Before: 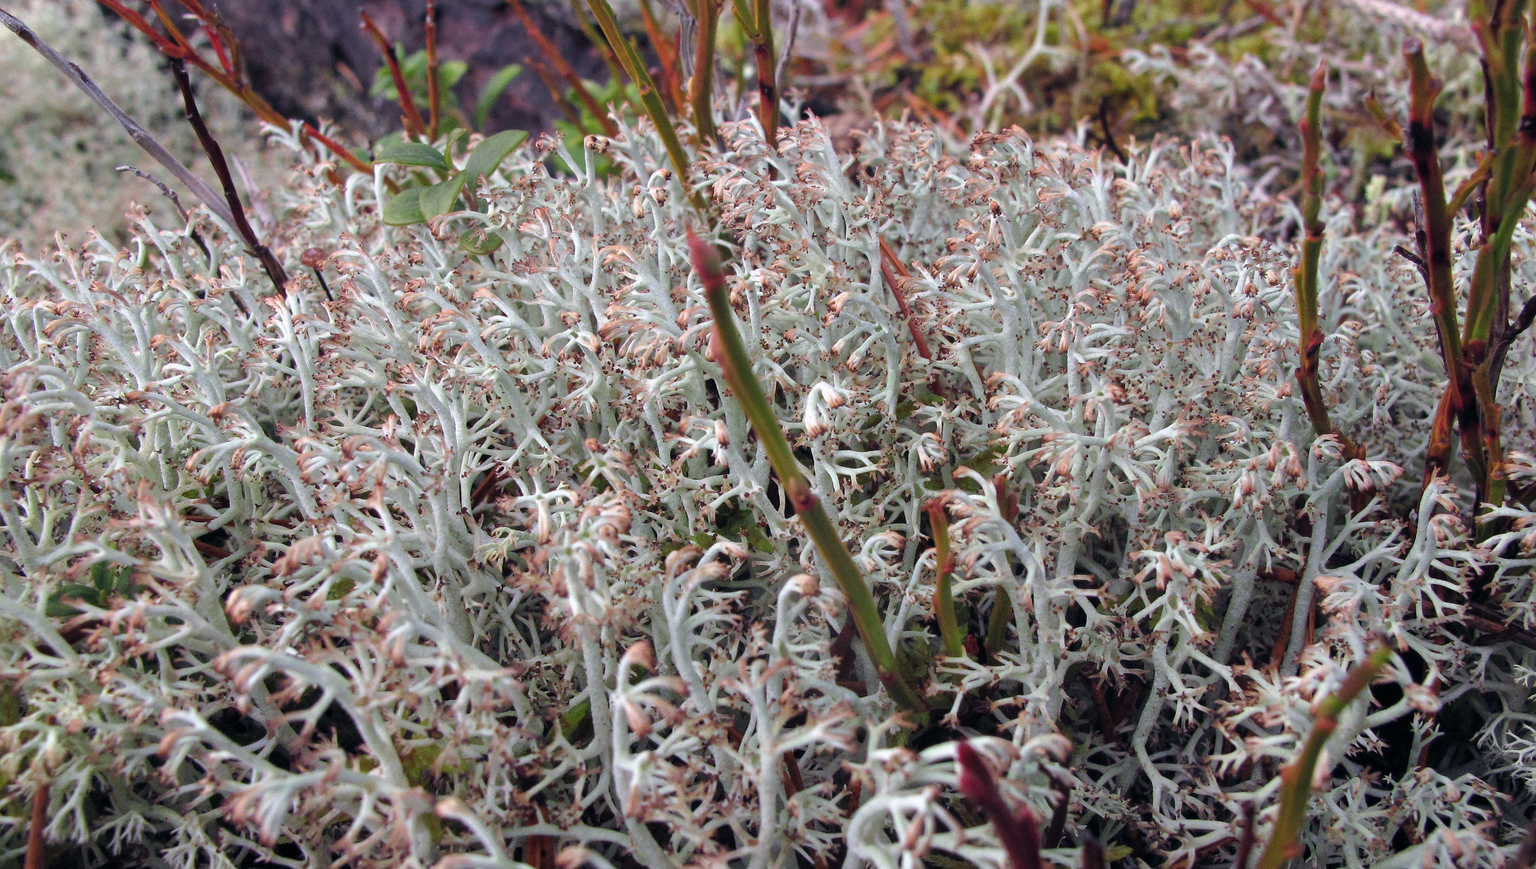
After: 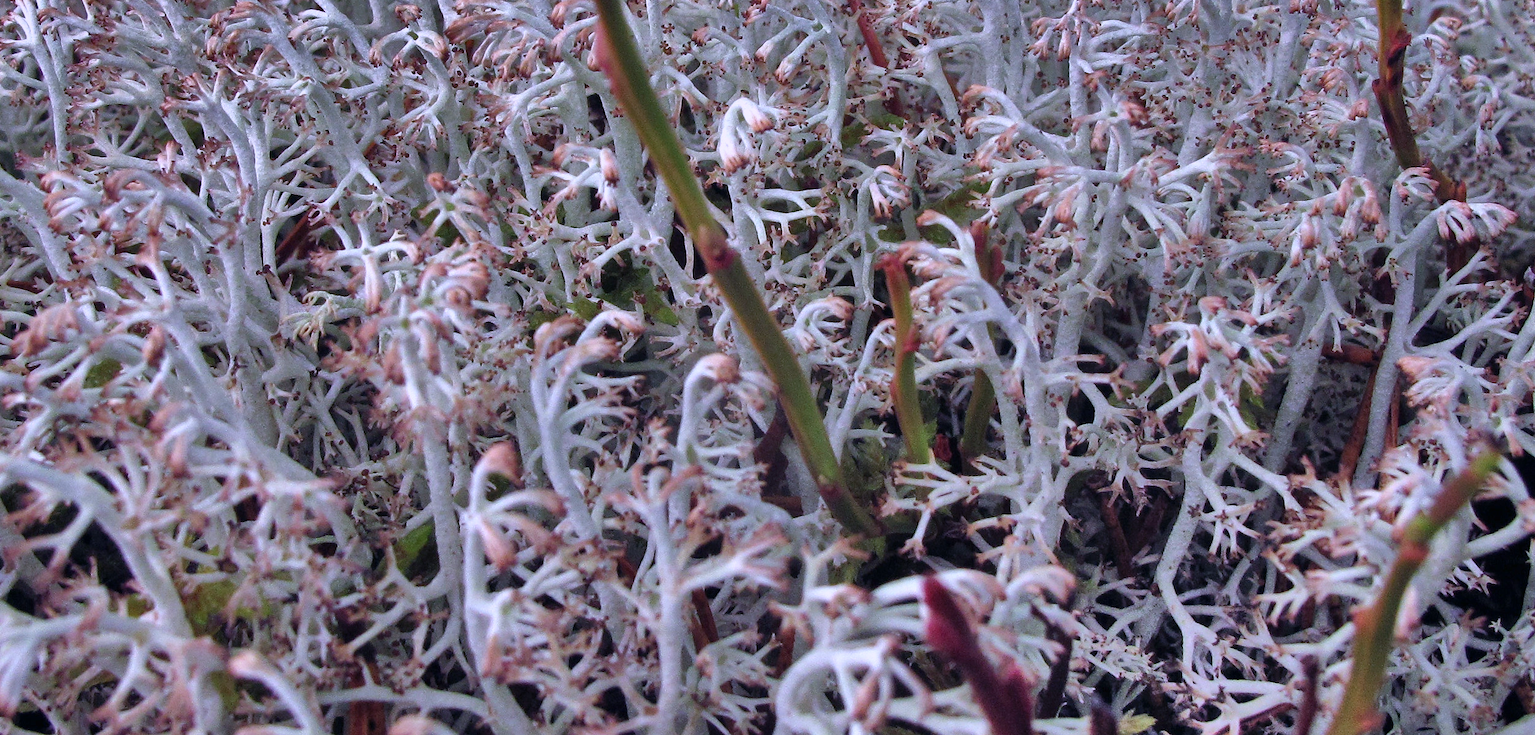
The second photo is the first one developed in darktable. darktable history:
crop and rotate: left 17.208%, top 35.529%, right 7.648%, bottom 0.803%
shadows and highlights: radius 123.75, shadows 99.07, white point adjustment -3.08, highlights -99.21, highlights color adjustment 0.484%, soften with gaussian
color calibration: illuminant custom, x 0.367, y 0.392, temperature 4431.81 K
